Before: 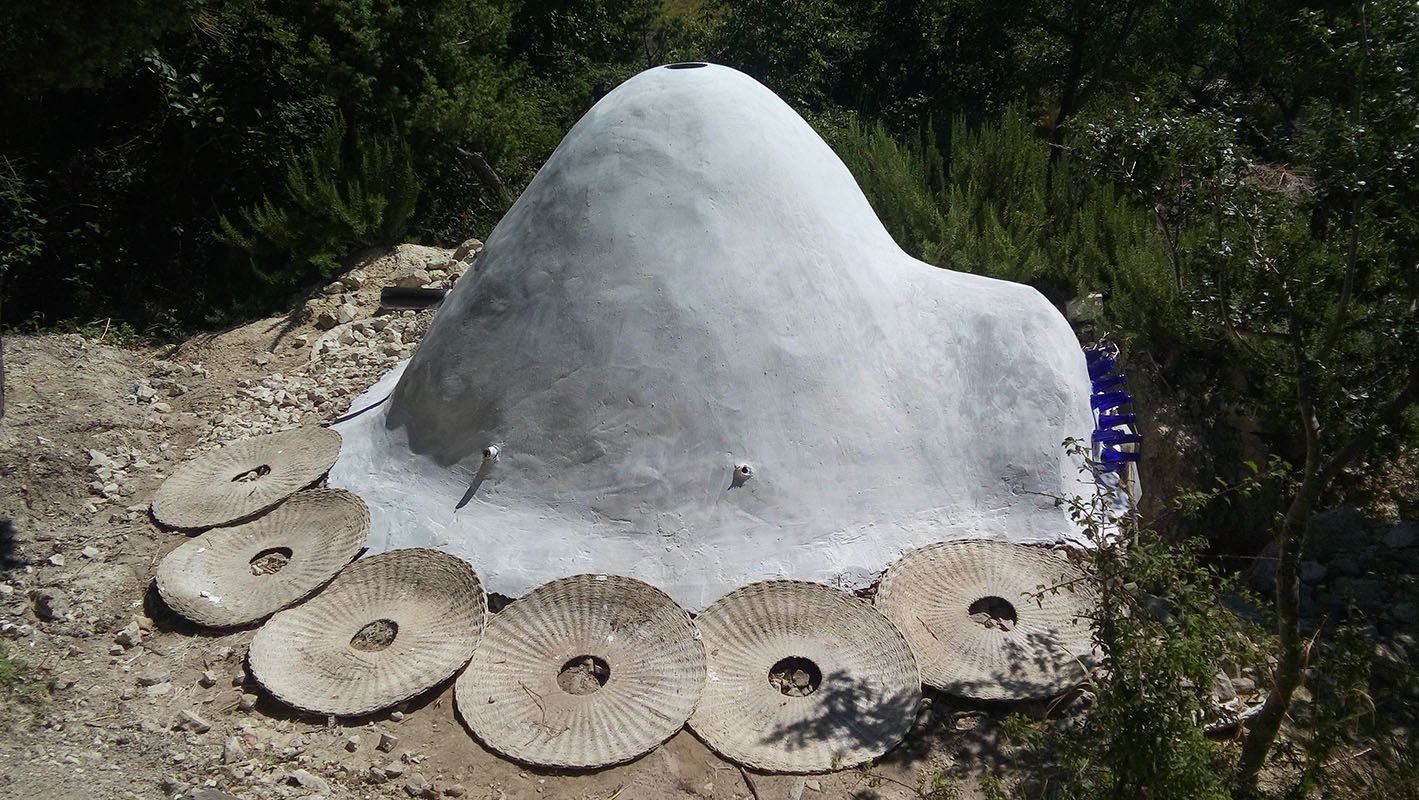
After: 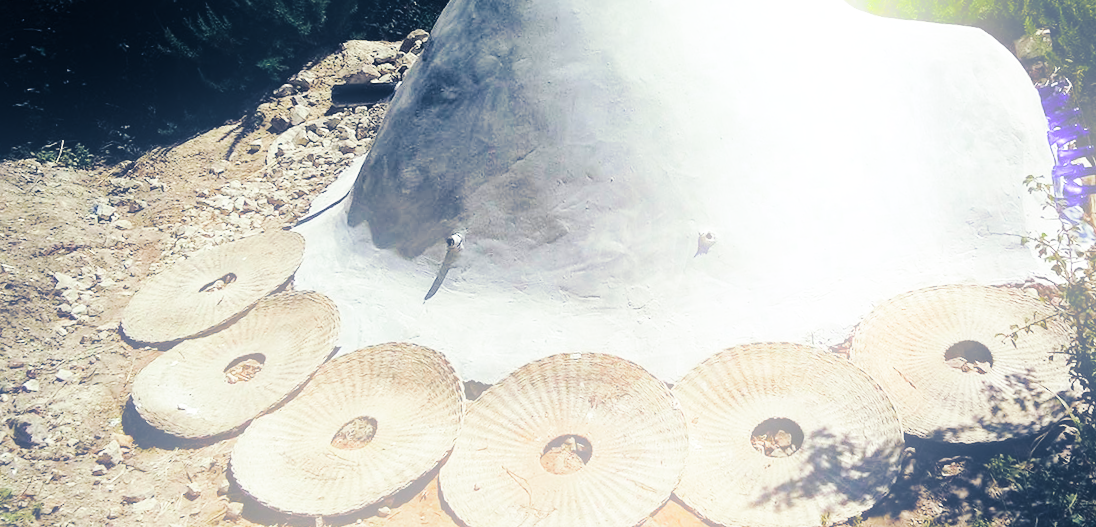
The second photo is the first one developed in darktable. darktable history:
white balance: emerald 1
base curve: curves: ch0 [(0, 0) (0.036, 0.025) (0.121, 0.166) (0.206, 0.329) (0.605, 0.79) (1, 1)], preserve colors none
rotate and perspective: rotation -5°, crop left 0.05, crop right 0.952, crop top 0.11, crop bottom 0.89
crop: top 26.531%, right 17.959%
bloom: threshold 82.5%, strength 16.25%
split-toning: shadows › hue 226.8°, shadows › saturation 0.84
exposure: exposure 0.2 EV, compensate highlight preservation false
